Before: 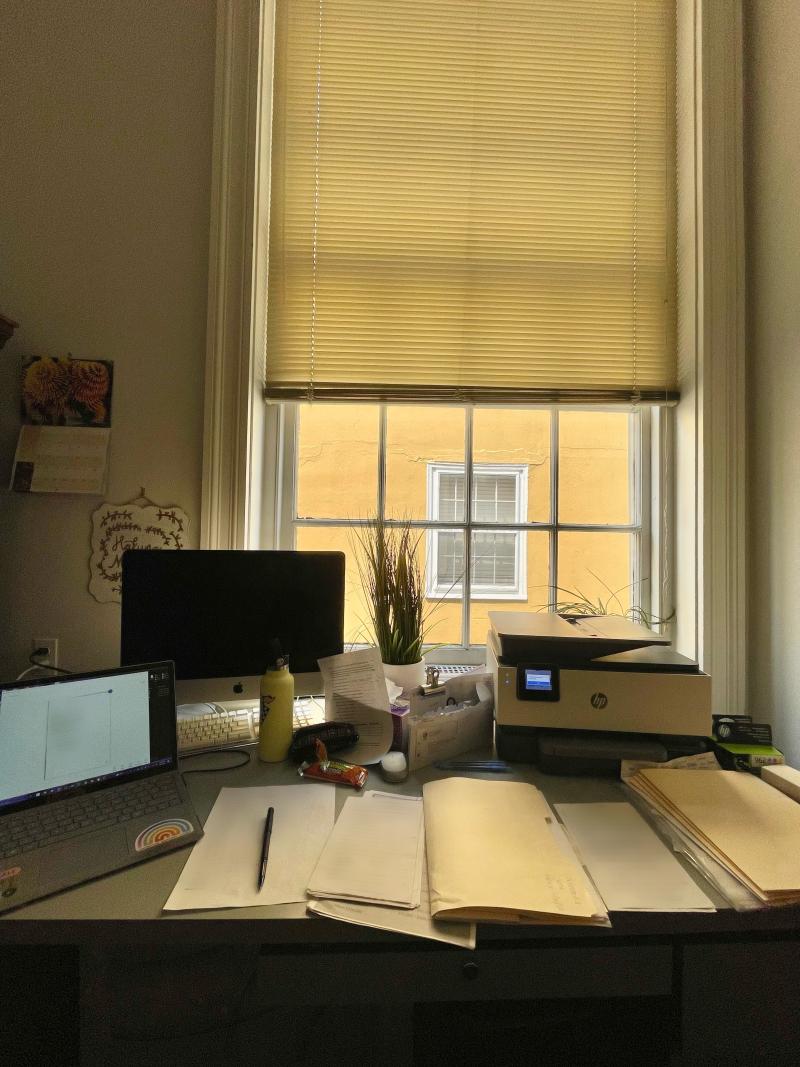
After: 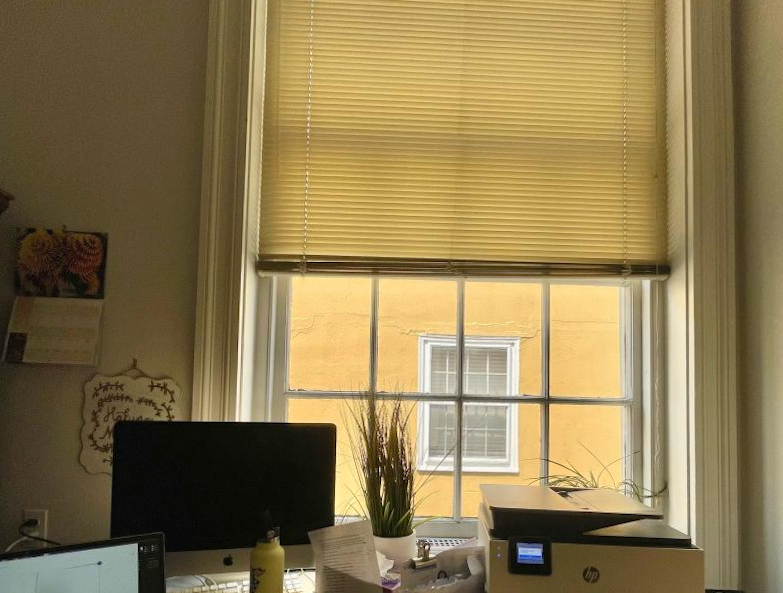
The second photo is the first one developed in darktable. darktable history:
rotate and perspective: rotation 0.226°, lens shift (vertical) -0.042, crop left 0.023, crop right 0.982, crop top 0.006, crop bottom 0.994
crop and rotate: top 10.605%, bottom 33.274%
